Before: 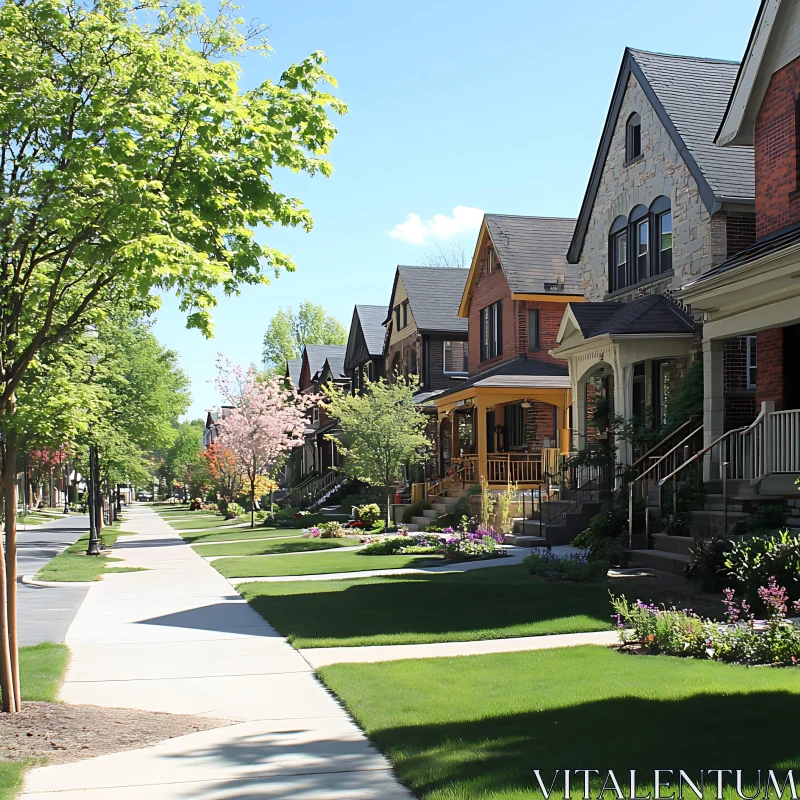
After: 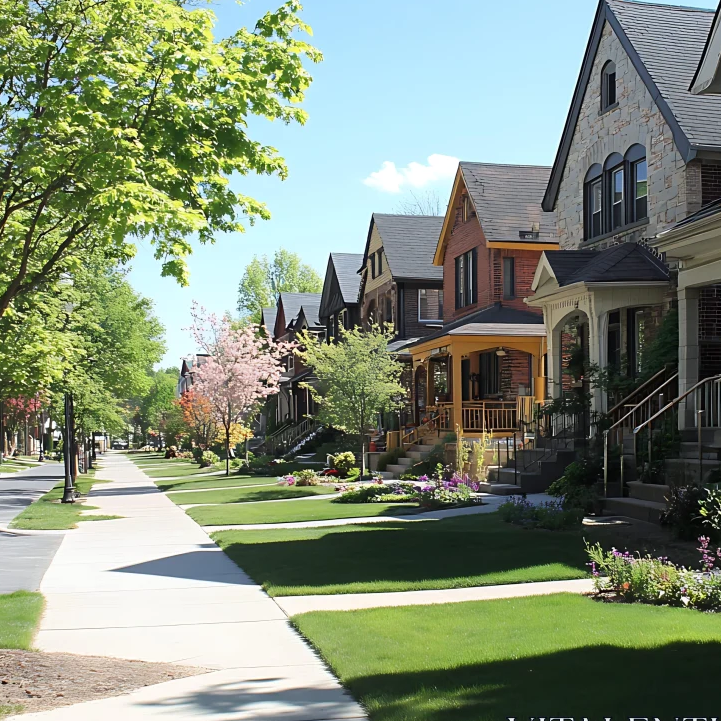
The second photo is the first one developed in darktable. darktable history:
tone equalizer: edges refinement/feathering 500, mask exposure compensation -1.57 EV, preserve details no
crop: left 3.239%, top 6.518%, right 6.584%, bottom 3.321%
